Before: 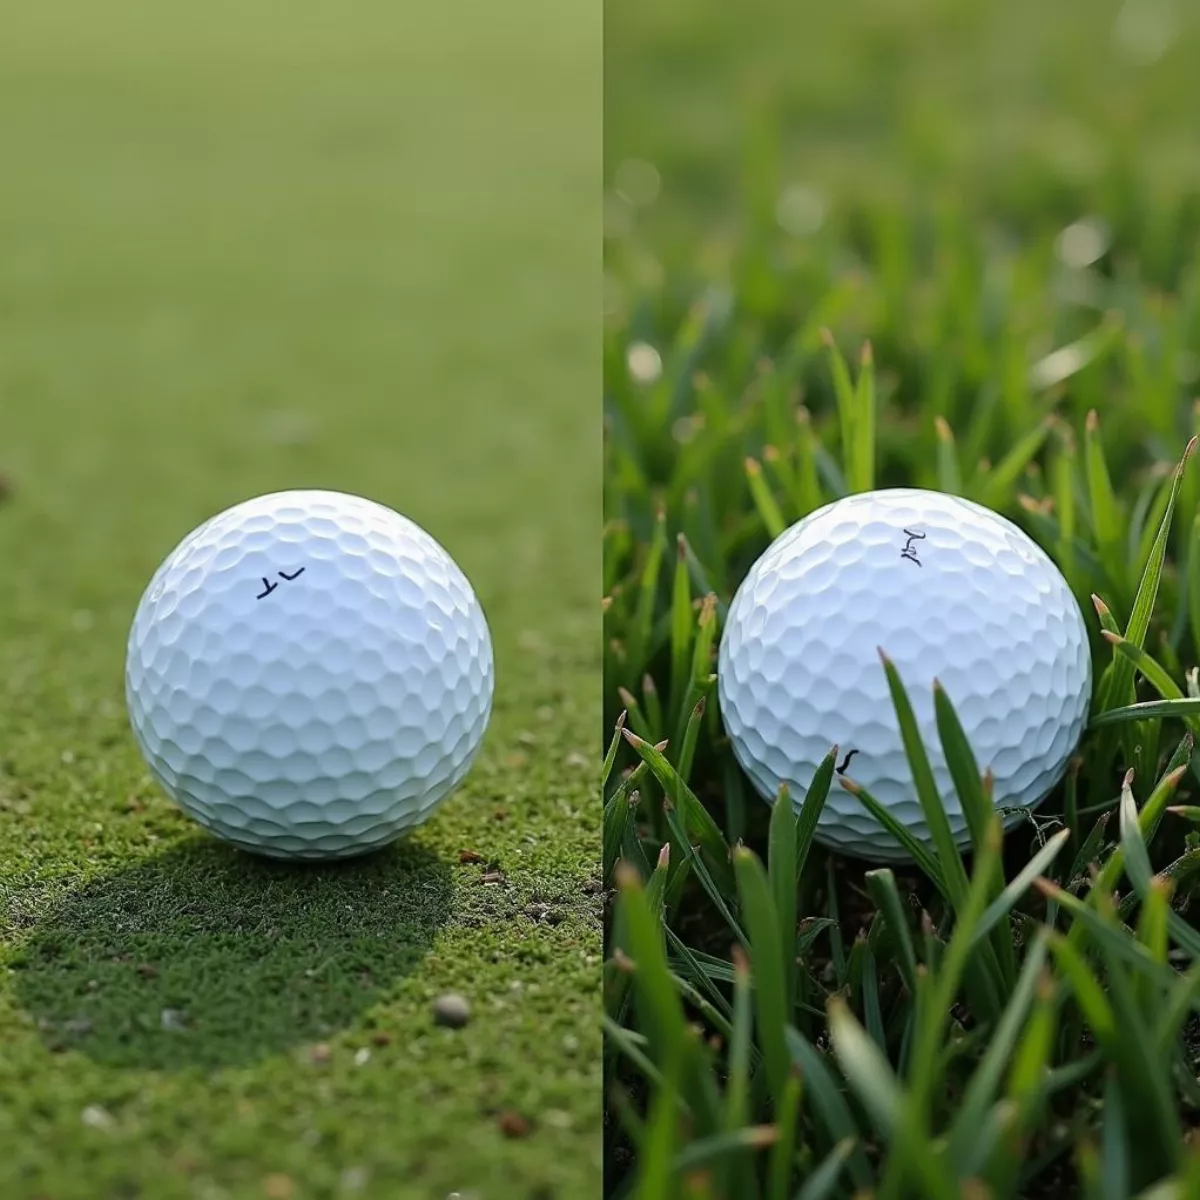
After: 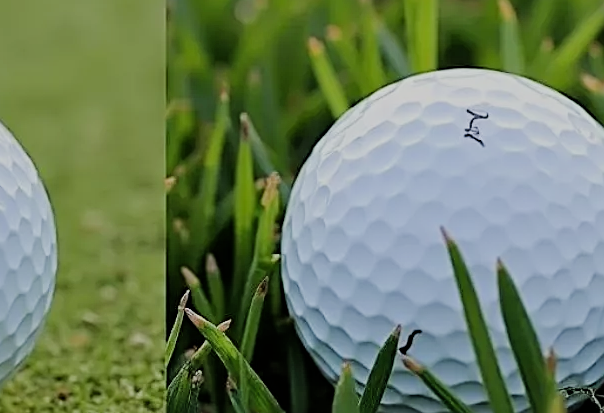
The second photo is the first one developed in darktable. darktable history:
crop: left 36.481%, top 35.027%, right 13.104%, bottom 30.552%
filmic rgb: black relative exposure -6.76 EV, white relative exposure 5.92 EV, hardness 2.72
shadows and highlights: soften with gaussian
sharpen: radius 3.1
